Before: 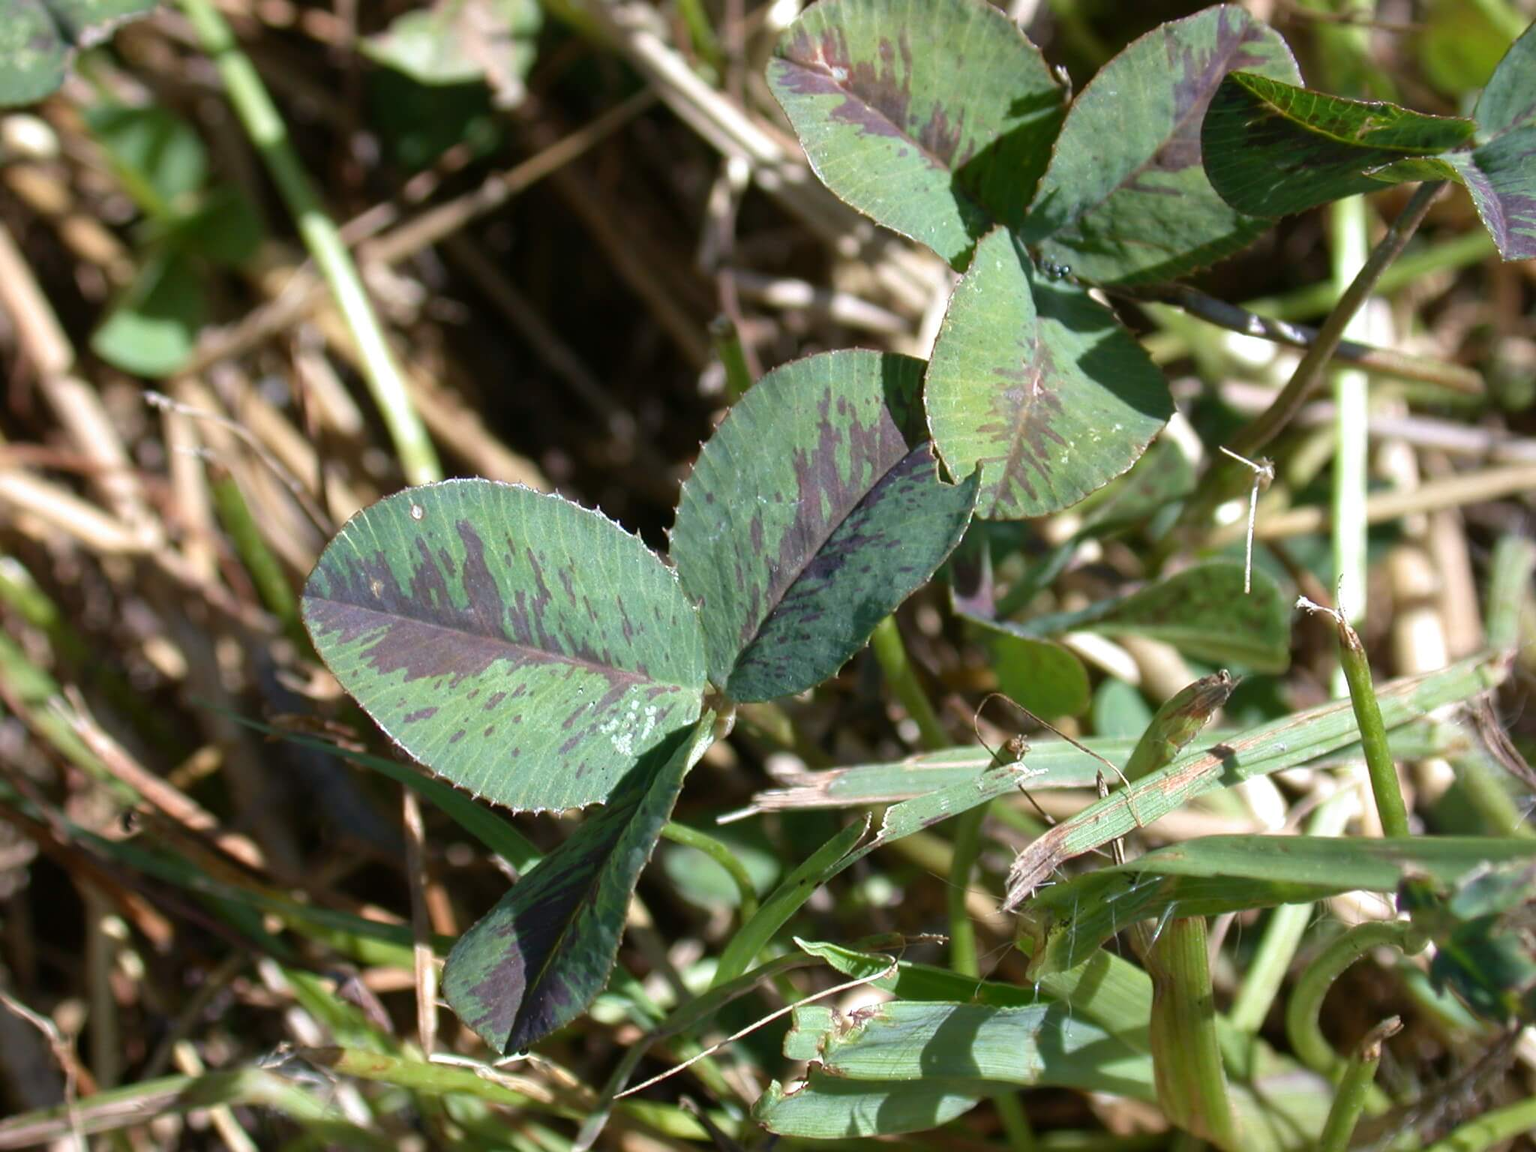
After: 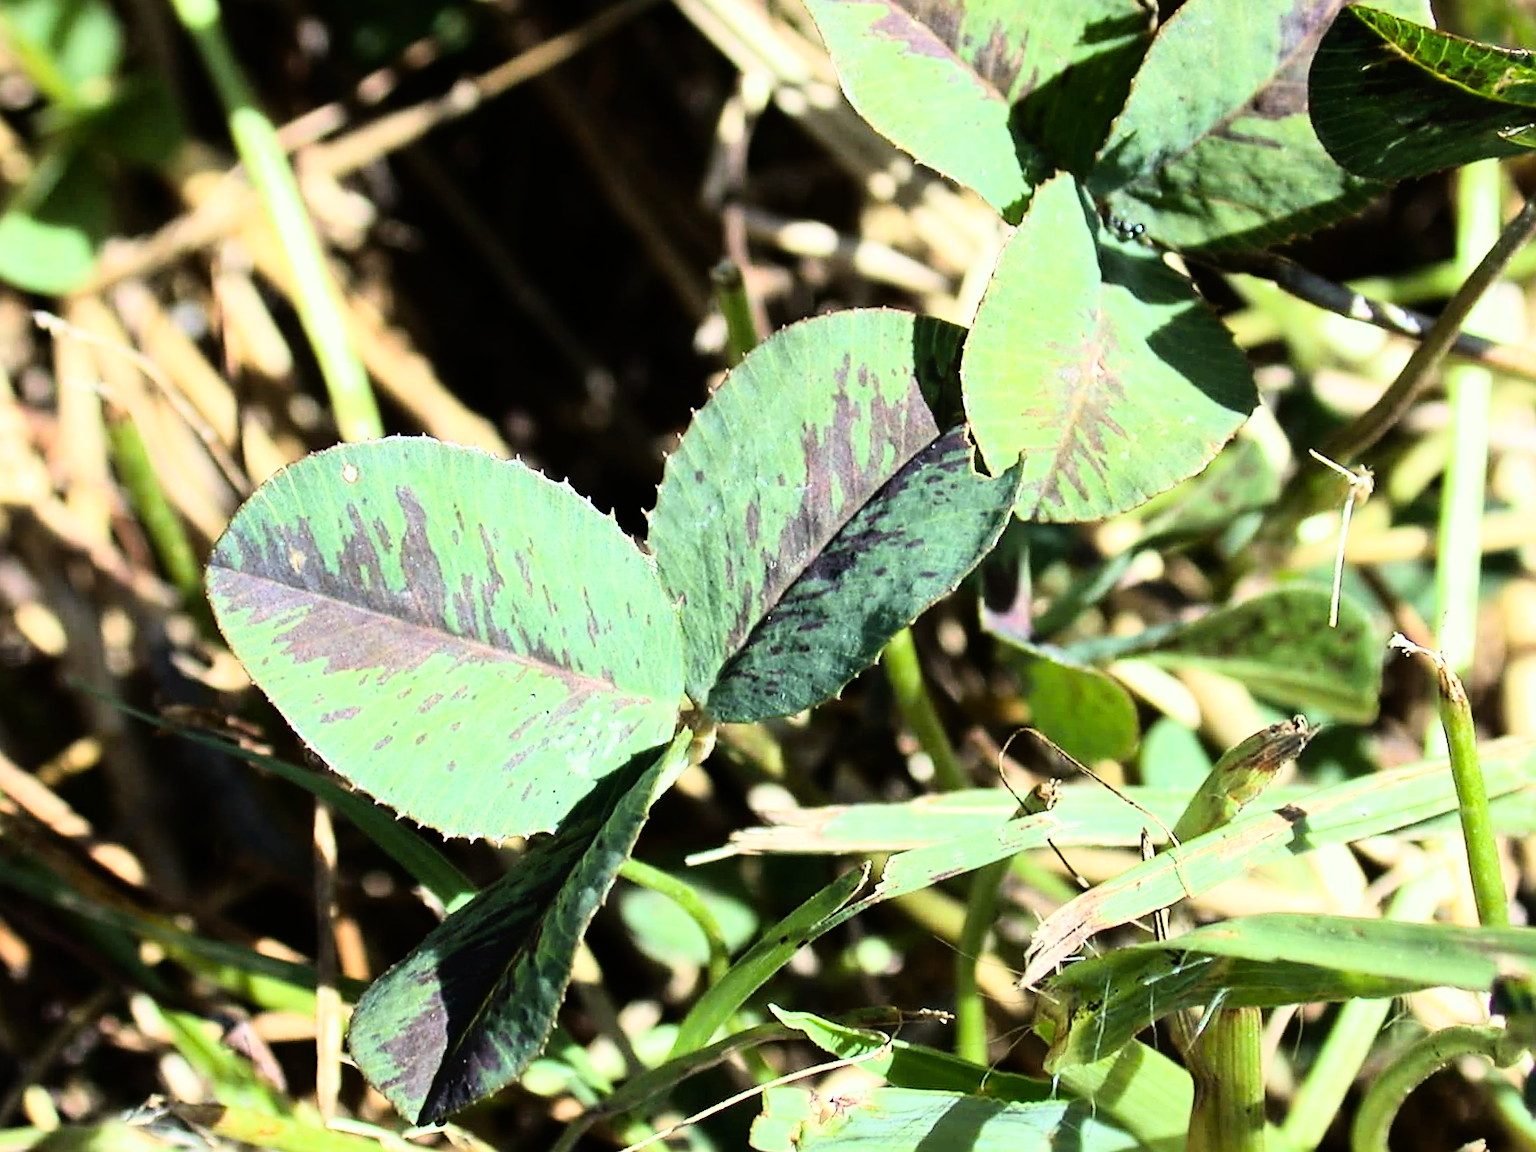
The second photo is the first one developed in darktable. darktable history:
color correction: highlights a* -4.28, highlights b* 6.53
crop and rotate: angle -3.27°, left 5.211%, top 5.211%, right 4.607%, bottom 4.607%
rgb curve: curves: ch0 [(0, 0) (0.21, 0.15) (0.24, 0.21) (0.5, 0.75) (0.75, 0.96) (0.89, 0.99) (1, 1)]; ch1 [(0, 0.02) (0.21, 0.13) (0.25, 0.2) (0.5, 0.67) (0.75, 0.9) (0.89, 0.97) (1, 1)]; ch2 [(0, 0.02) (0.21, 0.13) (0.25, 0.2) (0.5, 0.67) (0.75, 0.9) (0.89, 0.97) (1, 1)], compensate middle gray true
sharpen: on, module defaults
